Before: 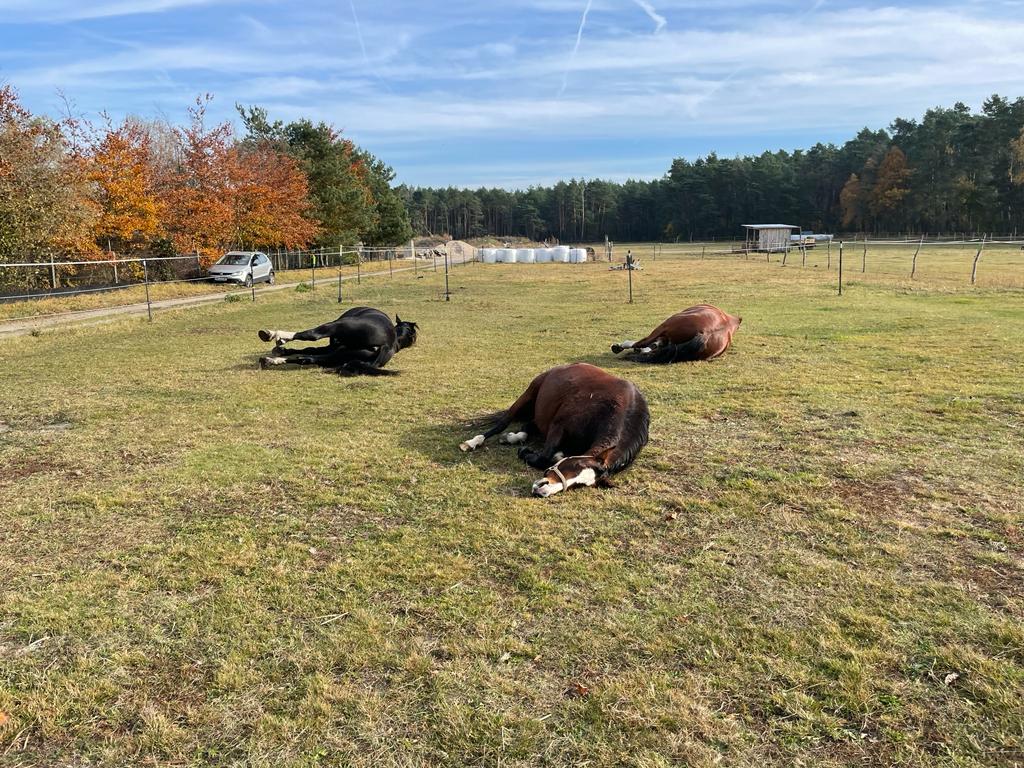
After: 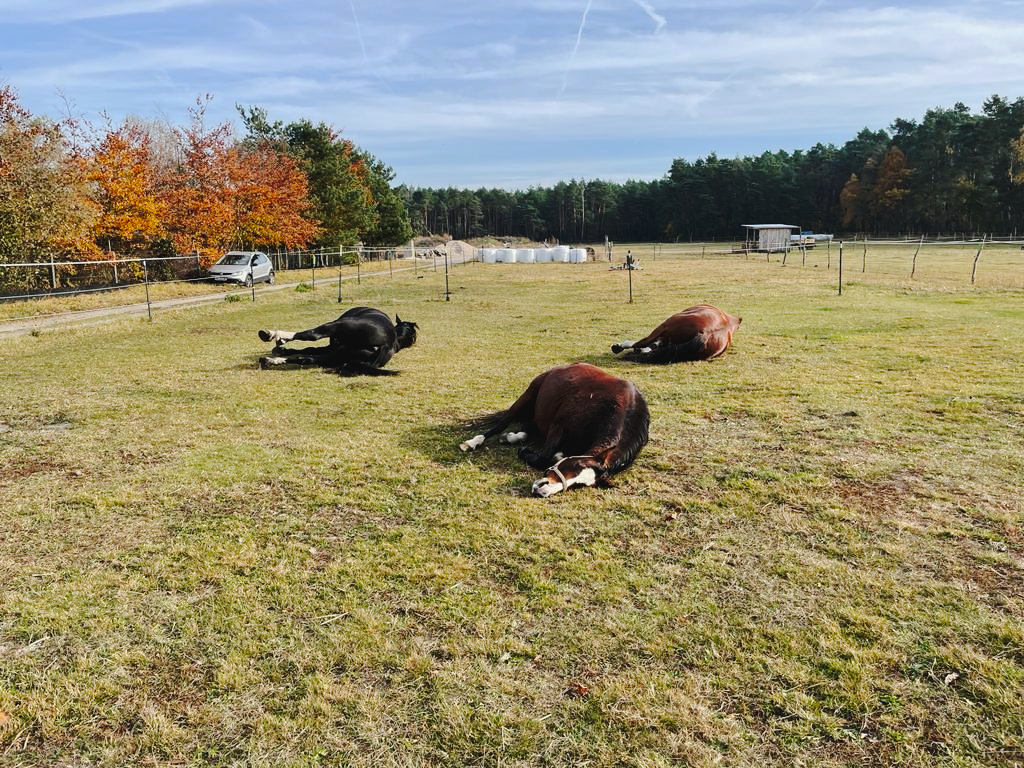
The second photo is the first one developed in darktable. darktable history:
tone curve: curves: ch0 [(0, 0.032) (0.094, 0.08) (0.265, 0.208) (0.41, 0.417) (0.485, 0.524) (0.638, 0.673) (0.845, 0.828) (0.994, 0.964)]; ch1 [(0, 0) (0.161, 0.092) (0.37, 0.302) (0.437, 0.456) (0.469, 0.482) (0.498, 0.504) (0.576, 0.583) (0.644, 0.638) (0.725, 0.765) (1, 1)]; ch2 [(0, 0) (0.352, 0.403) (0.45, 0.469) (0.502, 0.504) (0.54, 0.521) (0.589, 0.576) (1, 1)], preserve colors none
